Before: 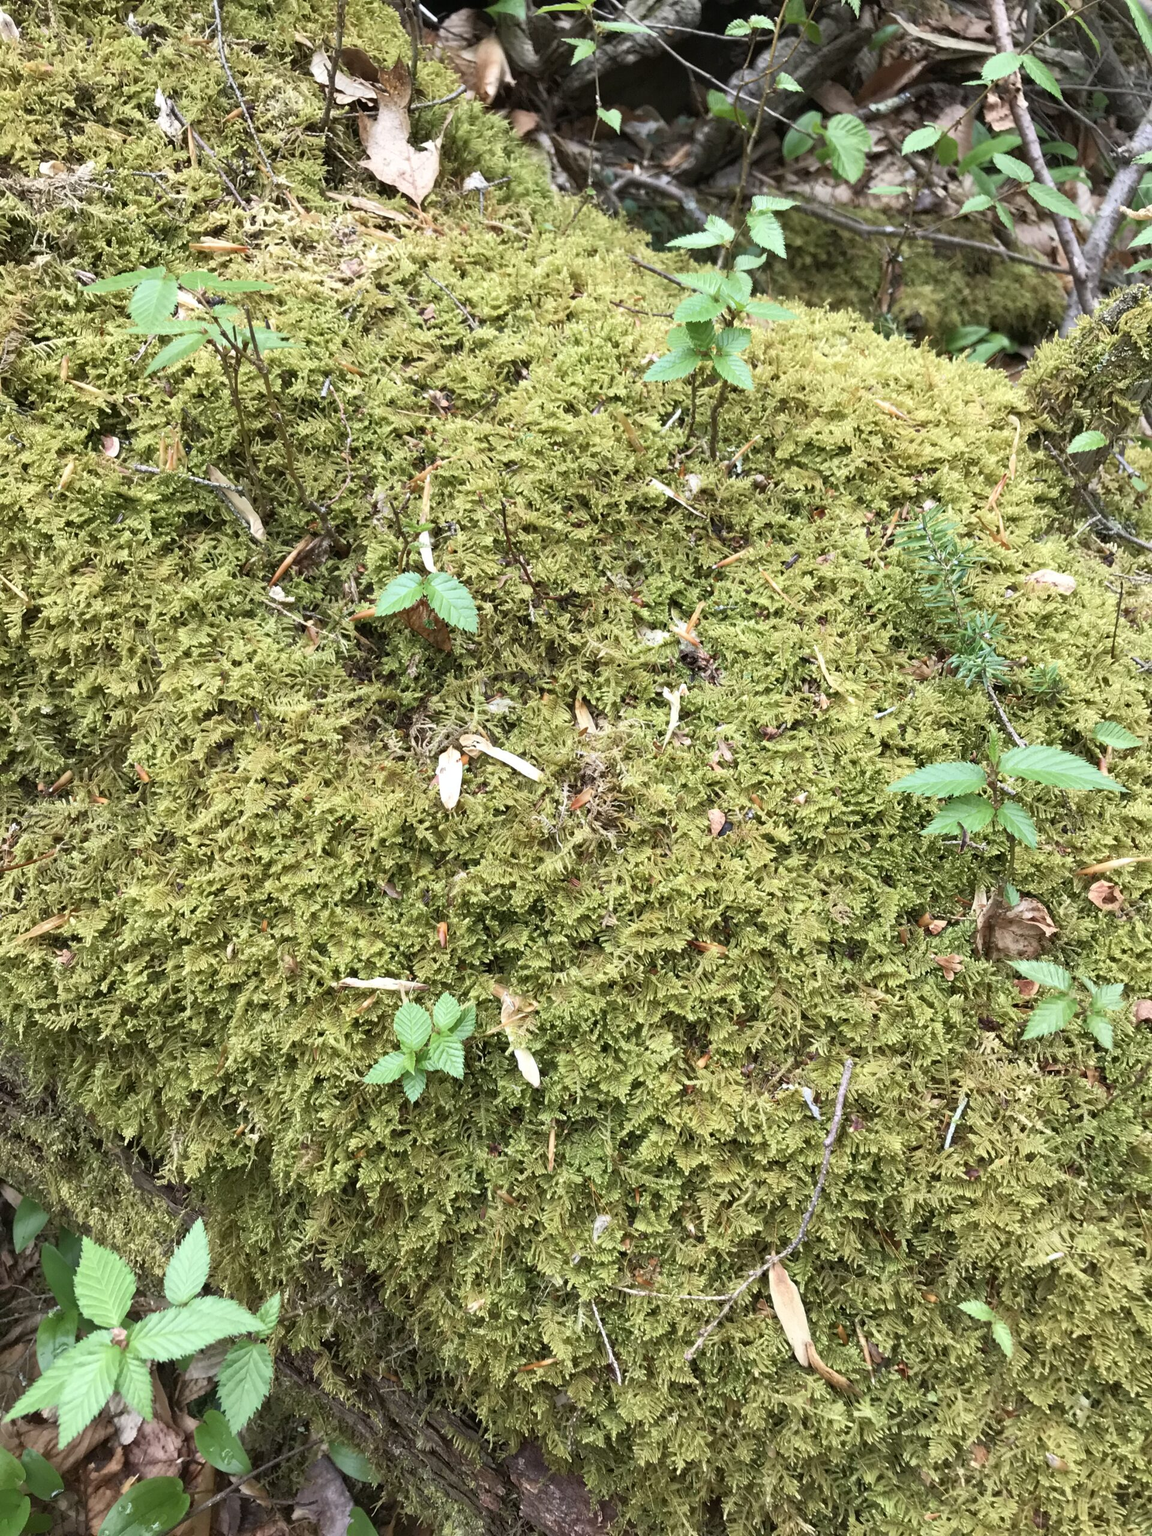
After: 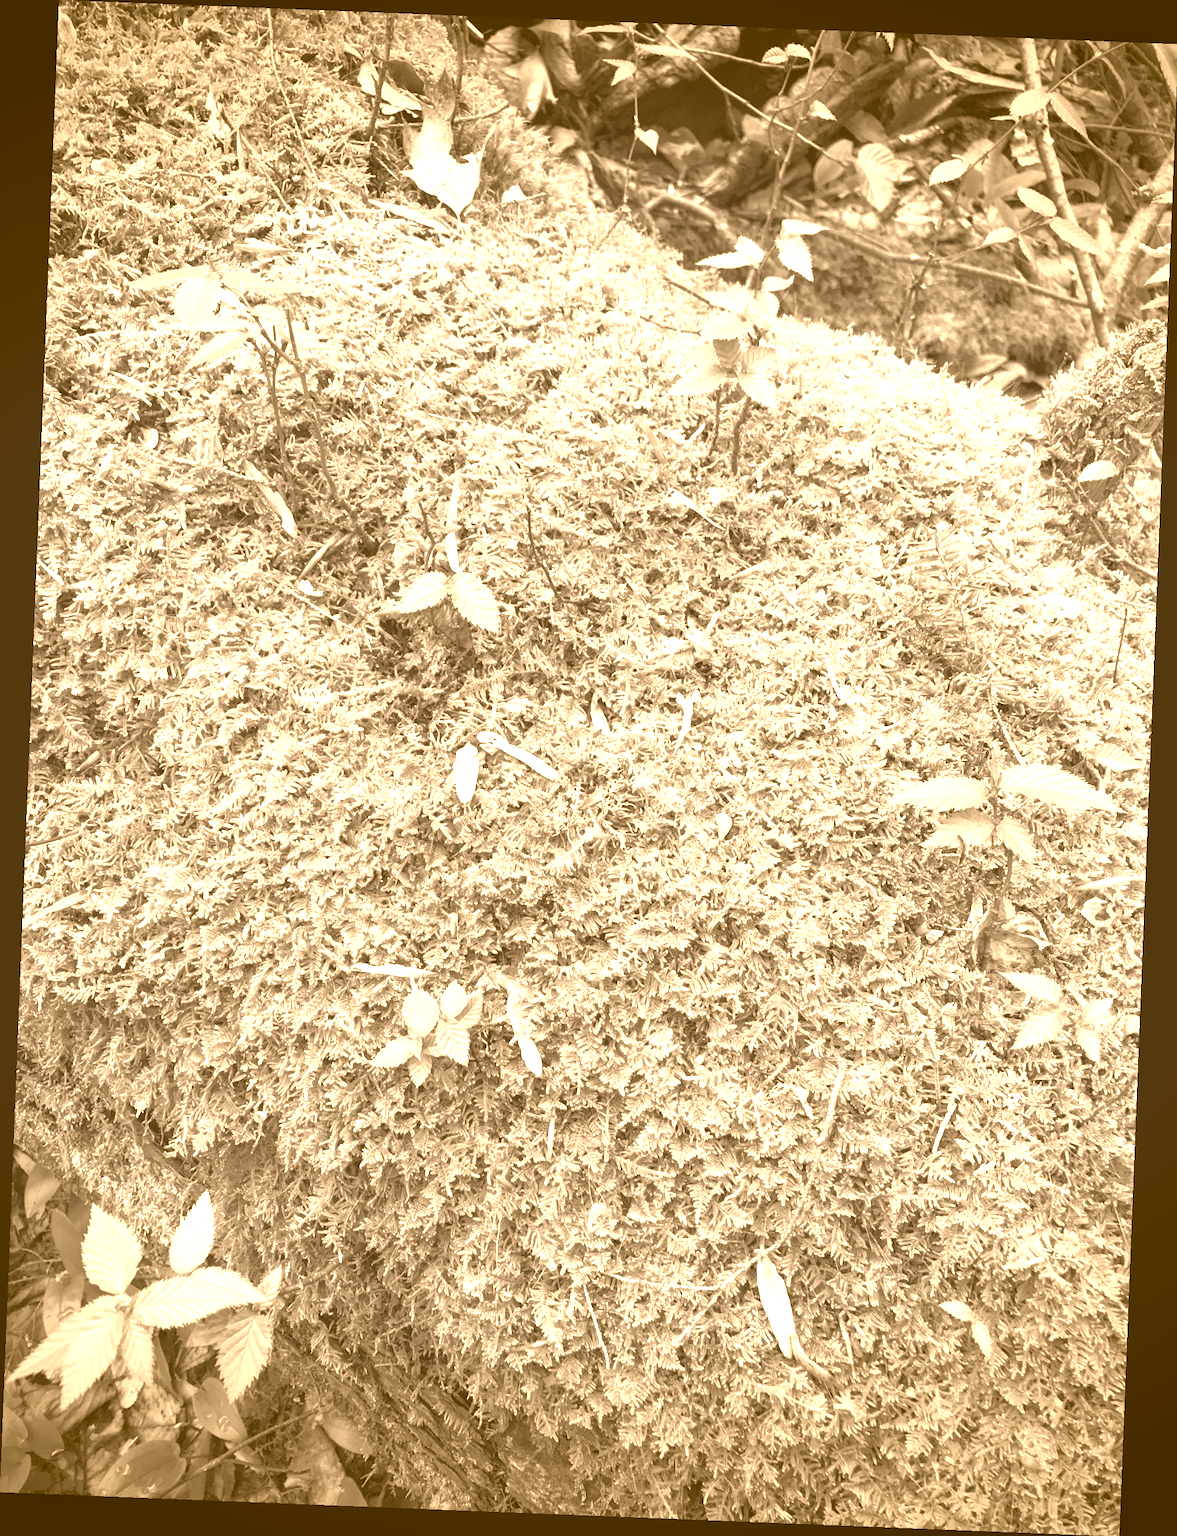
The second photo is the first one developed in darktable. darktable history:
colorize: hue 28.8°, source mix 100%
vignetting: fall-off start 88.53%, fall-off radius 44.2%, saturation 0.376, width/height ratio 1.161
local contrast: highlights 100%, shadows 100%, detail 120%, midtone range 0.2
rotate and perspective: rotation 2.27°, automatic cropping off
